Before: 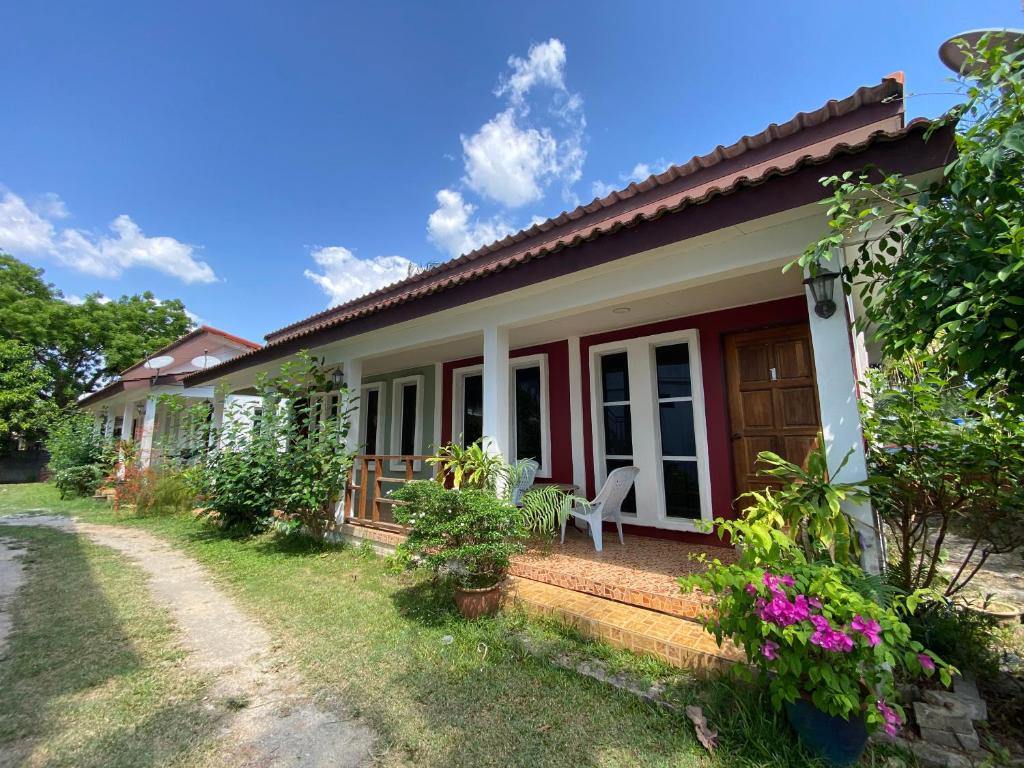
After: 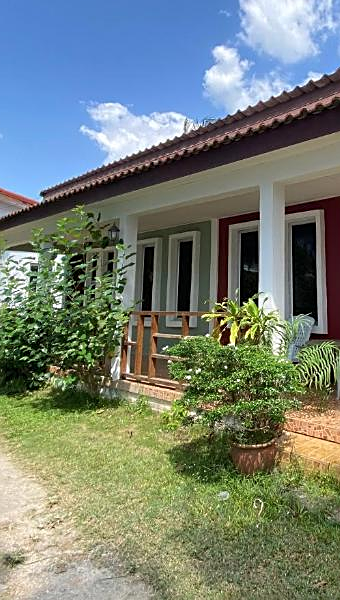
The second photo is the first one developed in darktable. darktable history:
sharpen: on, module defaults
crop and rotate: left 21.908%, top 18.793%, right 44.807%, bottom 2.989%
